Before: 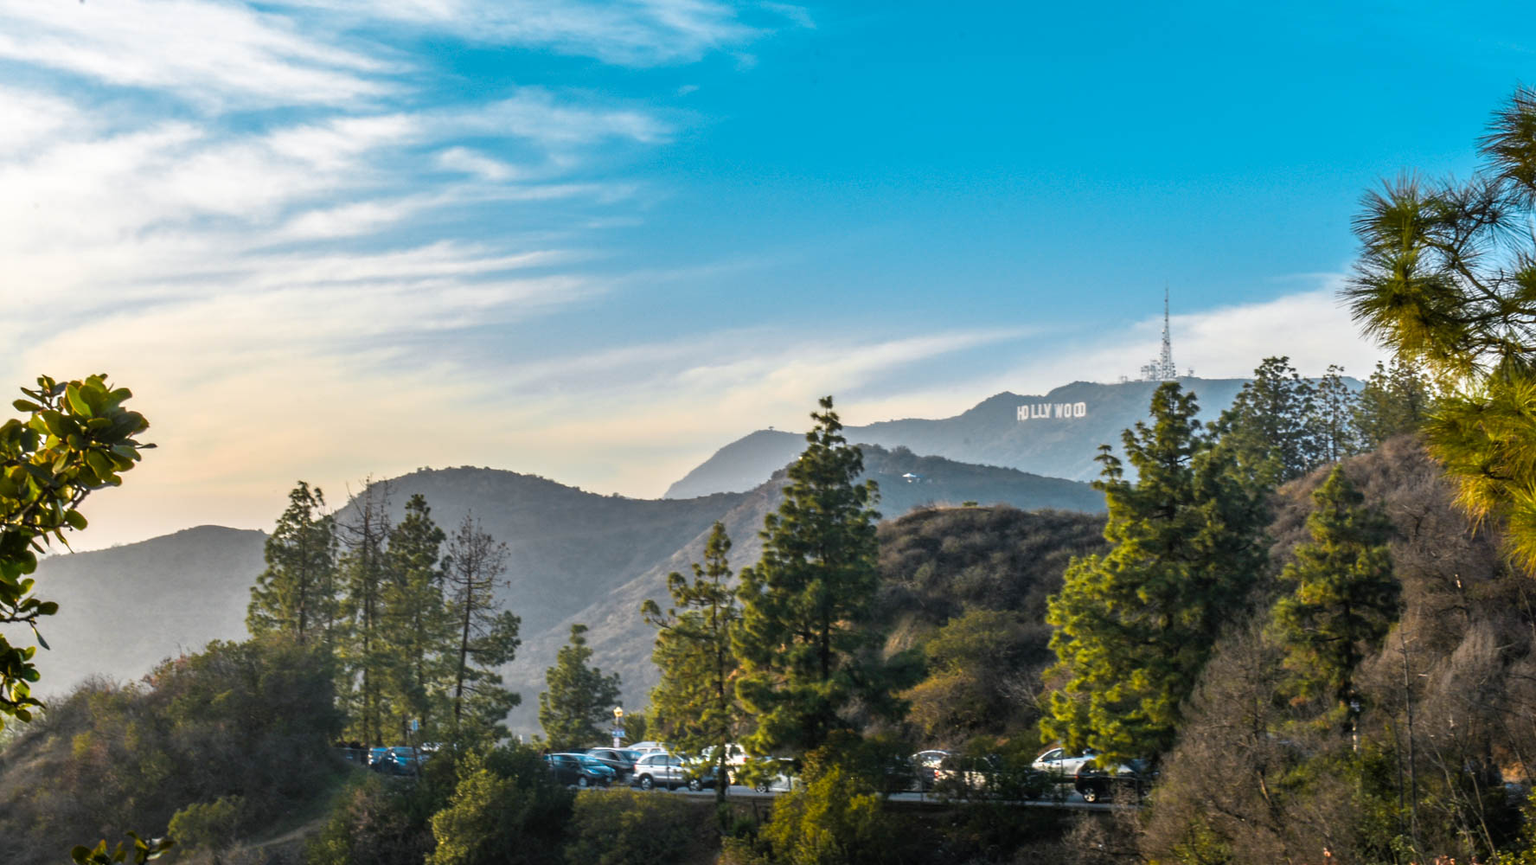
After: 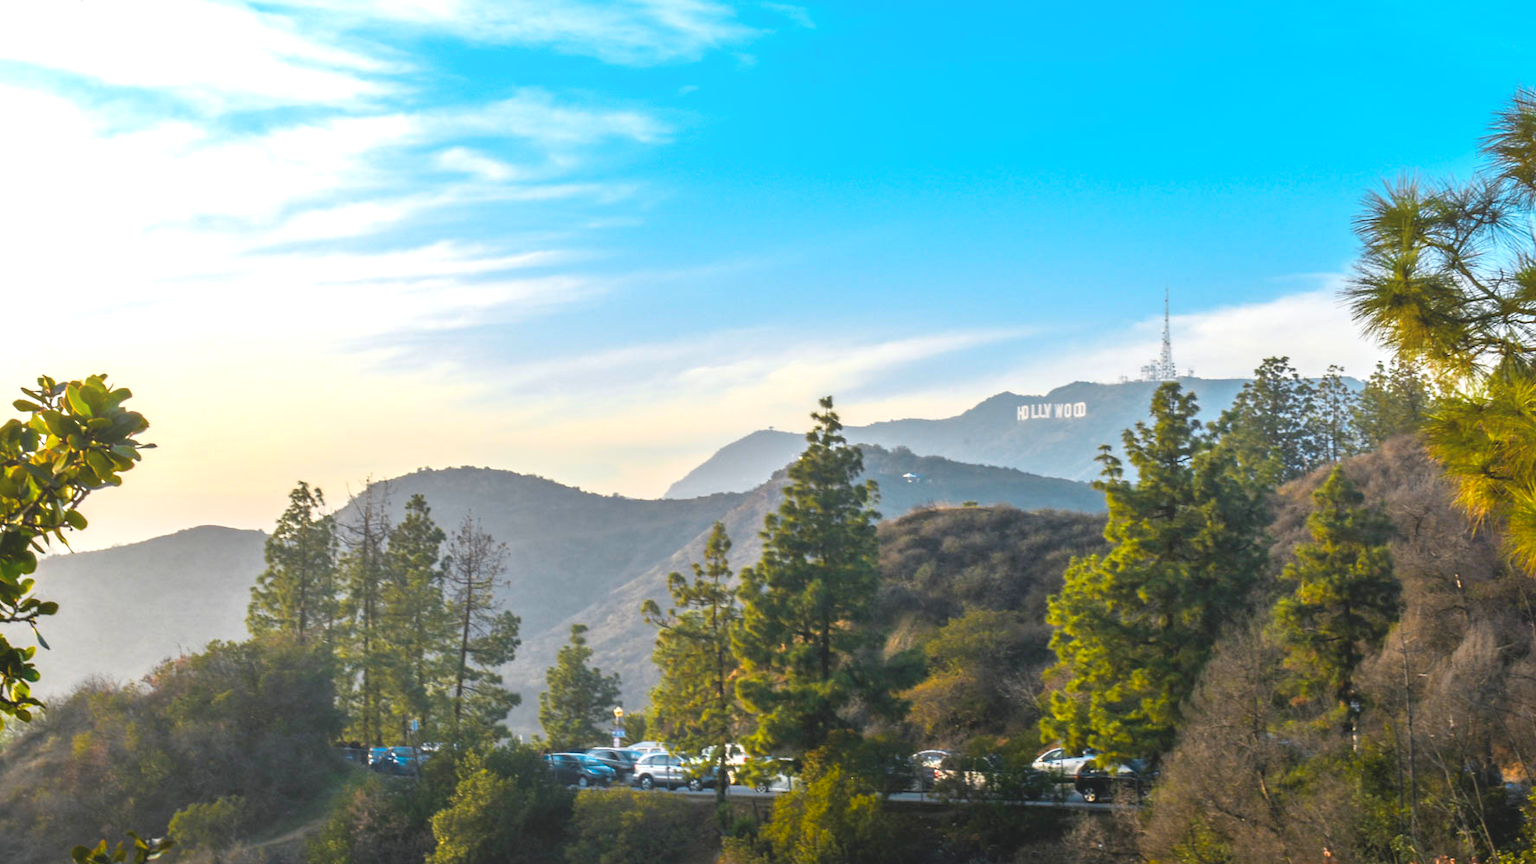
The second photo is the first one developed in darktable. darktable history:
local contrast: detail 70%
exposure: exposure 0.648 EV, compensate highlight preservation false
